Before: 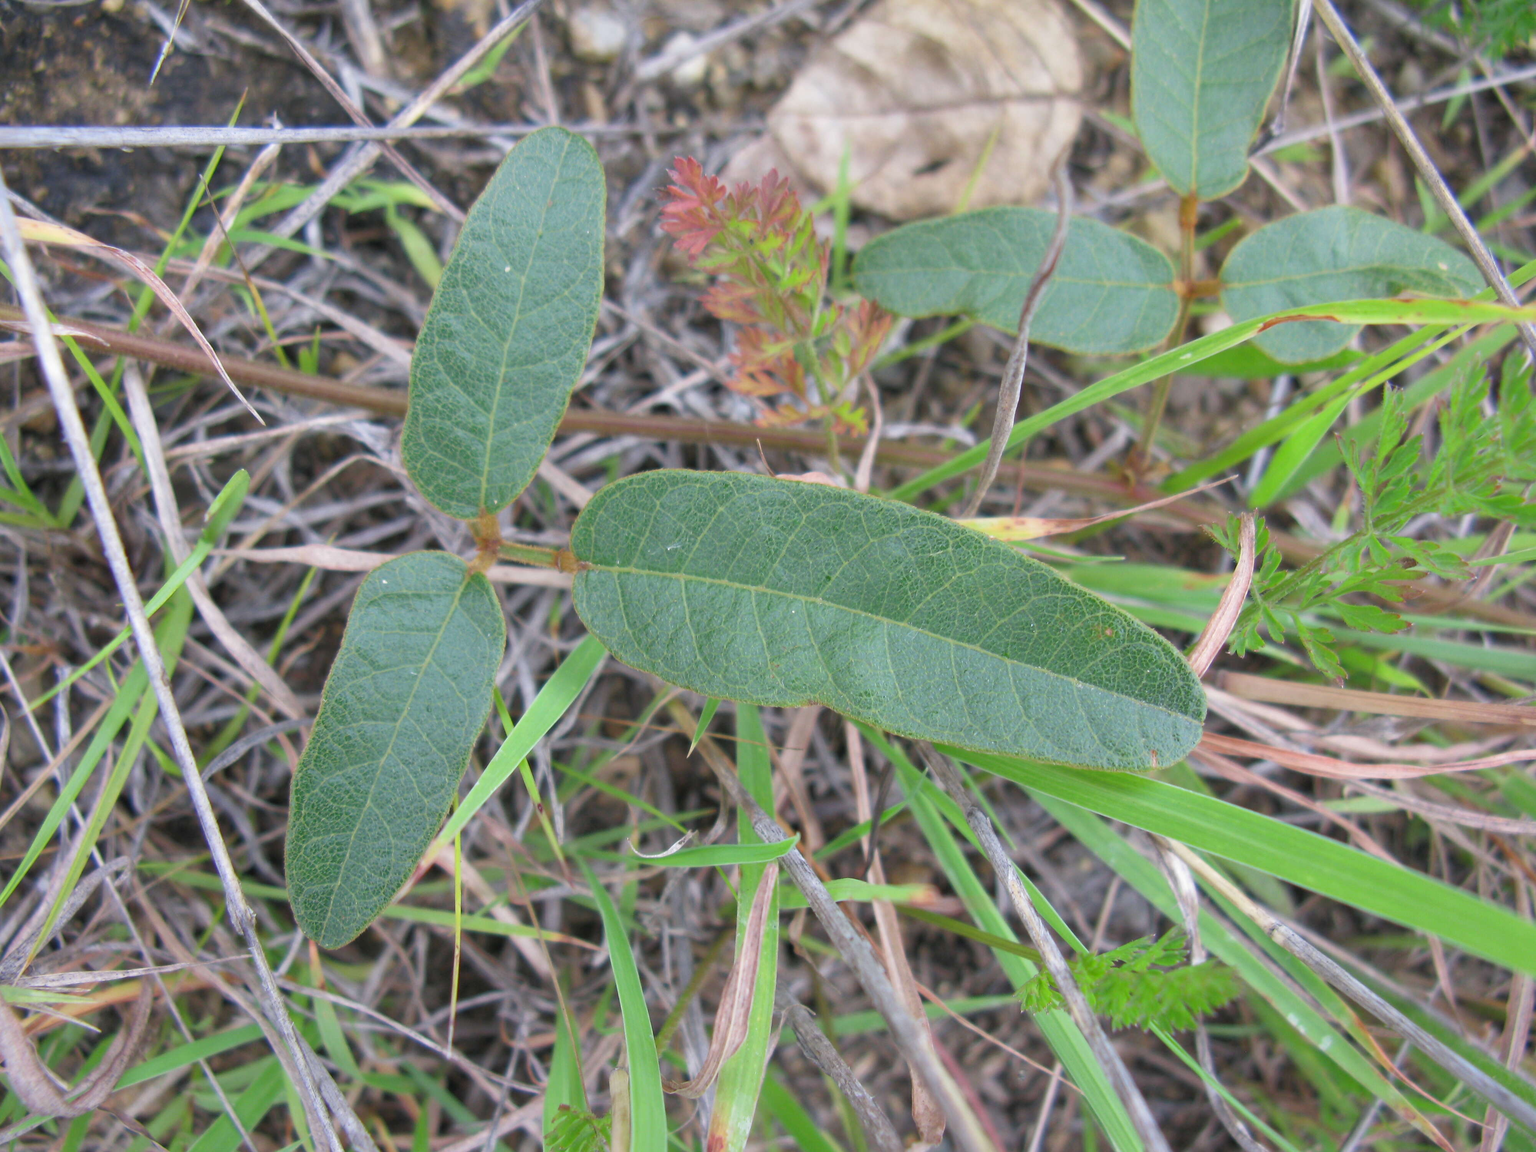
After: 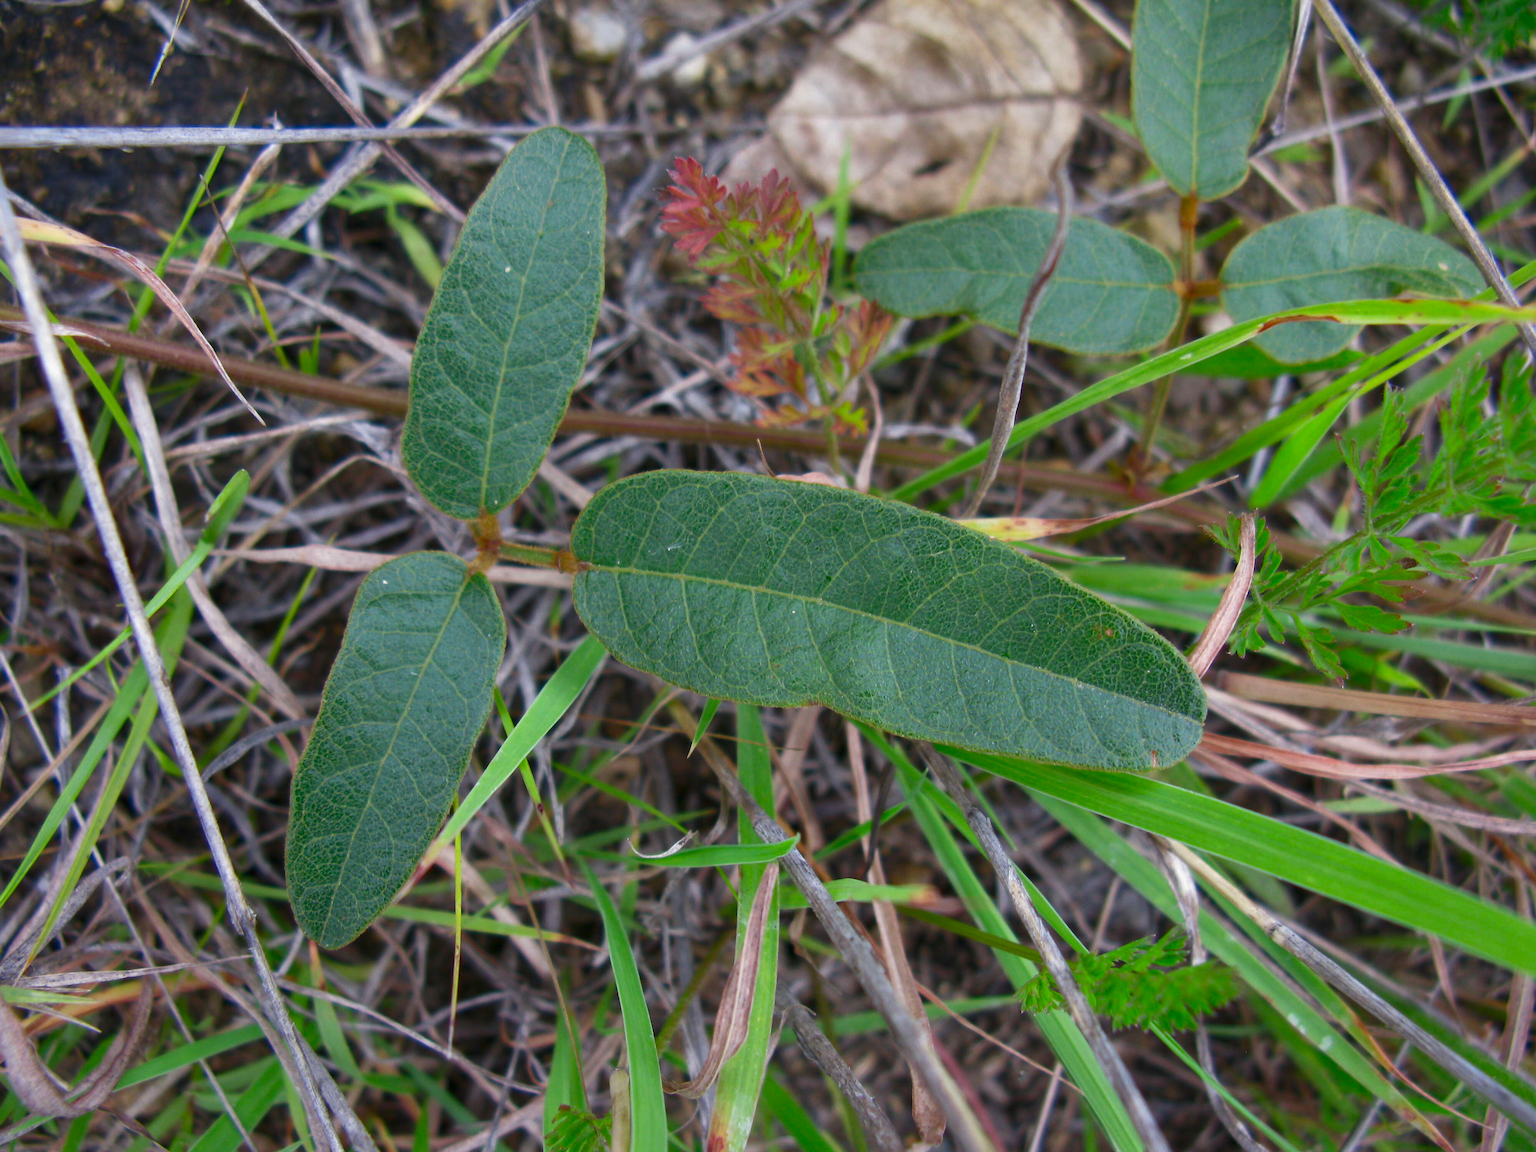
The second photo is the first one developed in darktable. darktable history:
exposure: exposure 0 EV, compensate highlight preservation false
contrast brightness saturation: brightness -0.25, saturation 0.2
